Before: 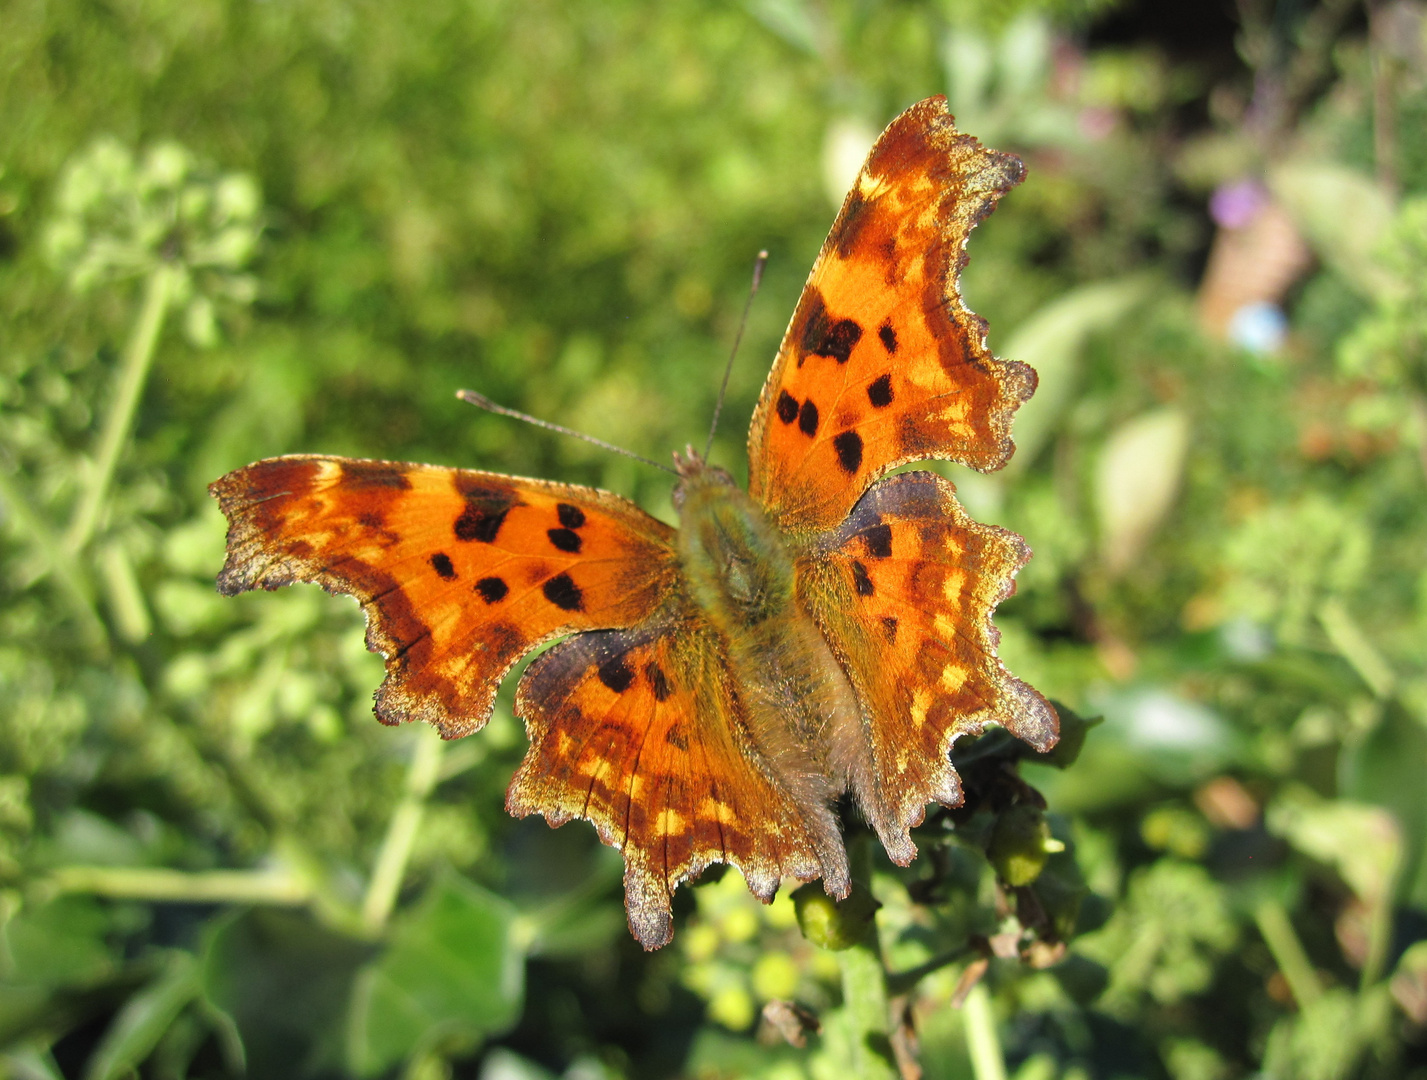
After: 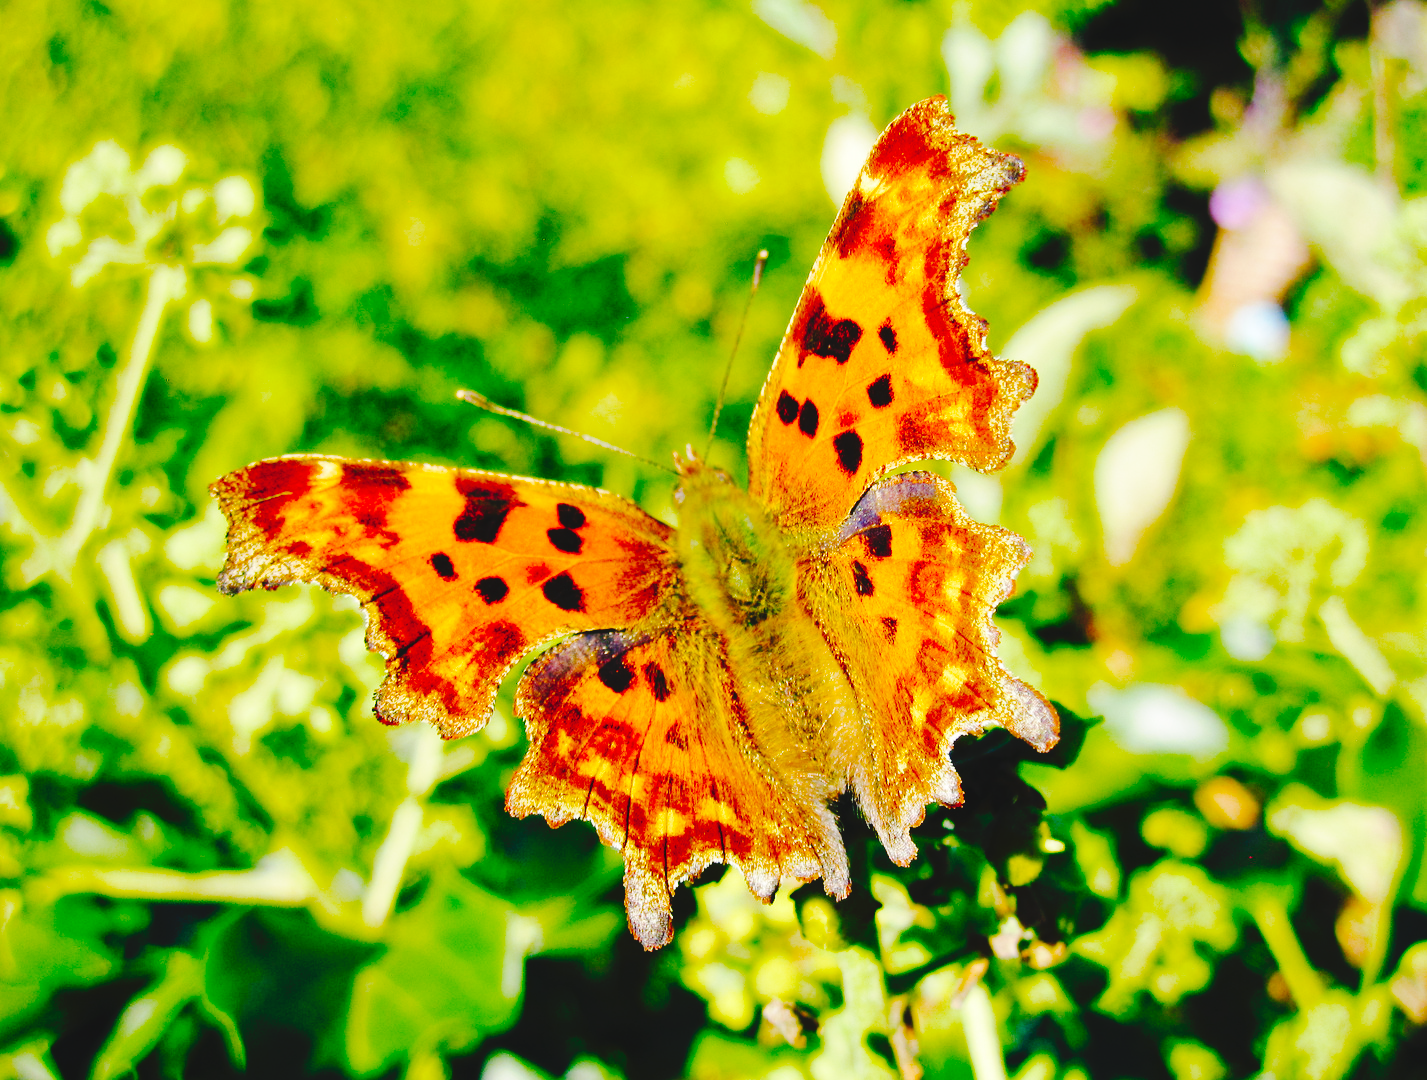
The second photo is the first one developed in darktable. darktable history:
color balance rgb: shadows lift › chroma 3.062%, shadows lift › hue 243.03°, shadows fall-off 101.176%, perceptual saturation grading › global saturation 54.111%, perceptual saturation grading › highlights -50.217%, perceptual saturation grading › mid-tones 39.562%, perceptual saturation grading › shadows 30.73%, mask middle-gray fulcrum 22.627%
tone curve: curves: ch0 [(0, 0) (0.003, 0.058) (0.011, 0.061) (0.025, 0.065) (0.044, 0.076) (0.069, 0.083) (0.1, 0.09) (0.136, 0.102) (0.177, 0.145) (0.224, 0.196) (0.277, 0.278) (0.335, 0.375) (0.399, 0.486) (0.468, 0.578) (0.543, 0.651) (0.623, 0.717) (0.709, 0.783) (0.801, 0.838) (0.898, 0.91) (1, 1)], preserve colors none
base curve: curves: ch0 [(0, 0) (0.036, 0.025) (0.121, 0.166) (0.206, 0.329) (0.605, 0.79) (1, 1)], preserve colors none
